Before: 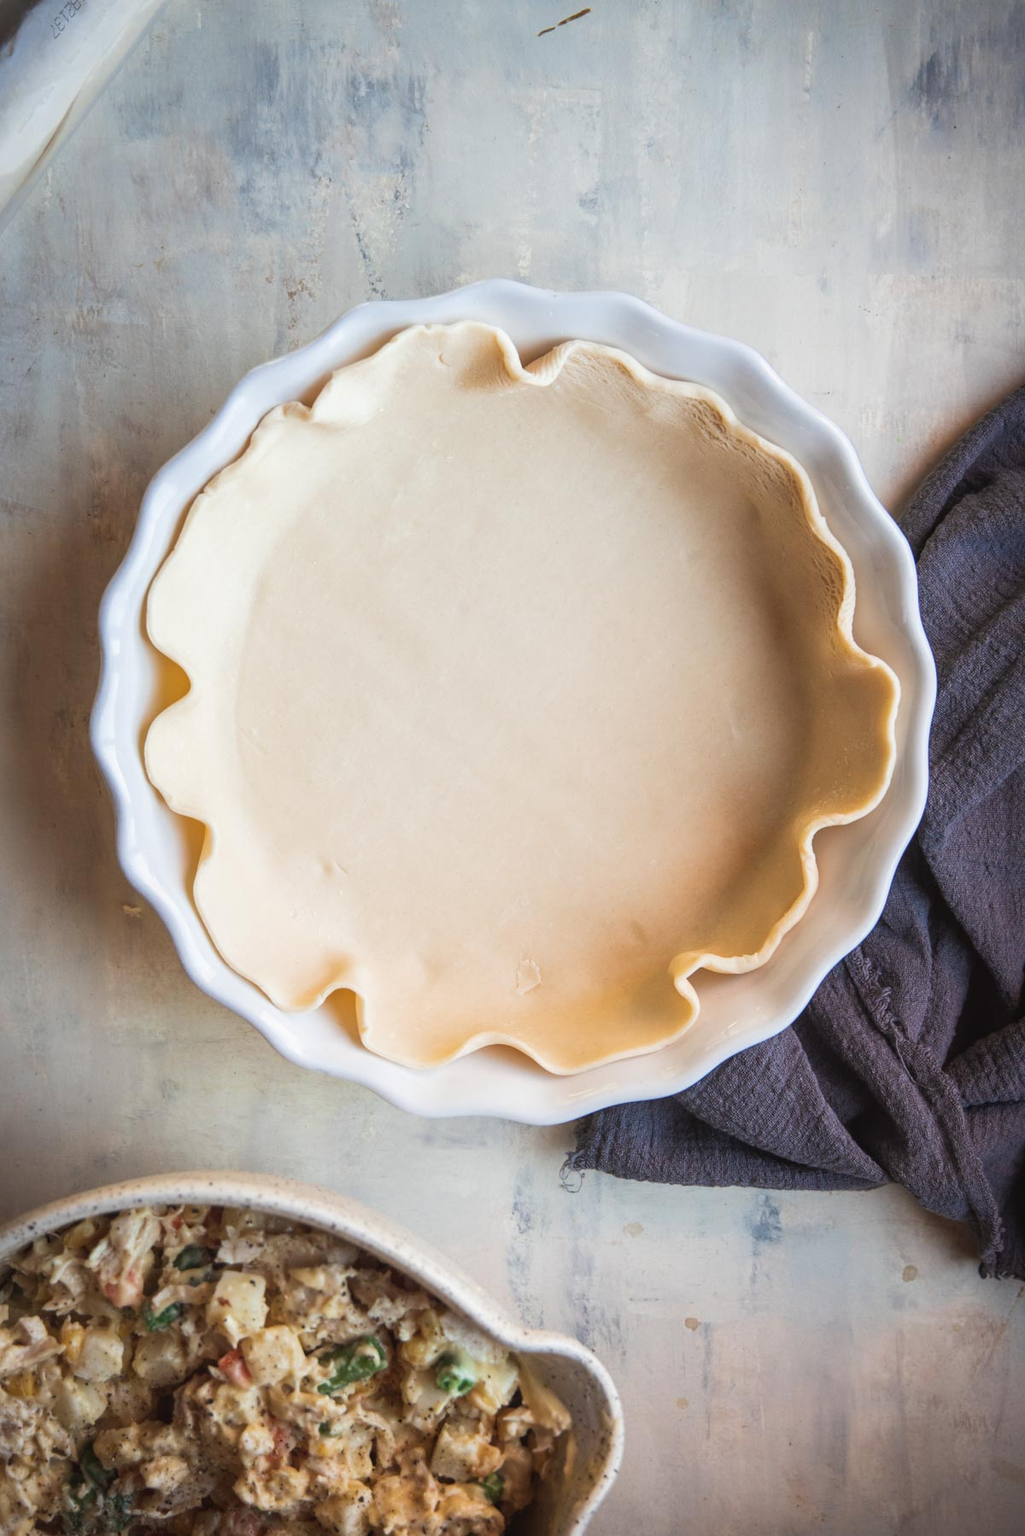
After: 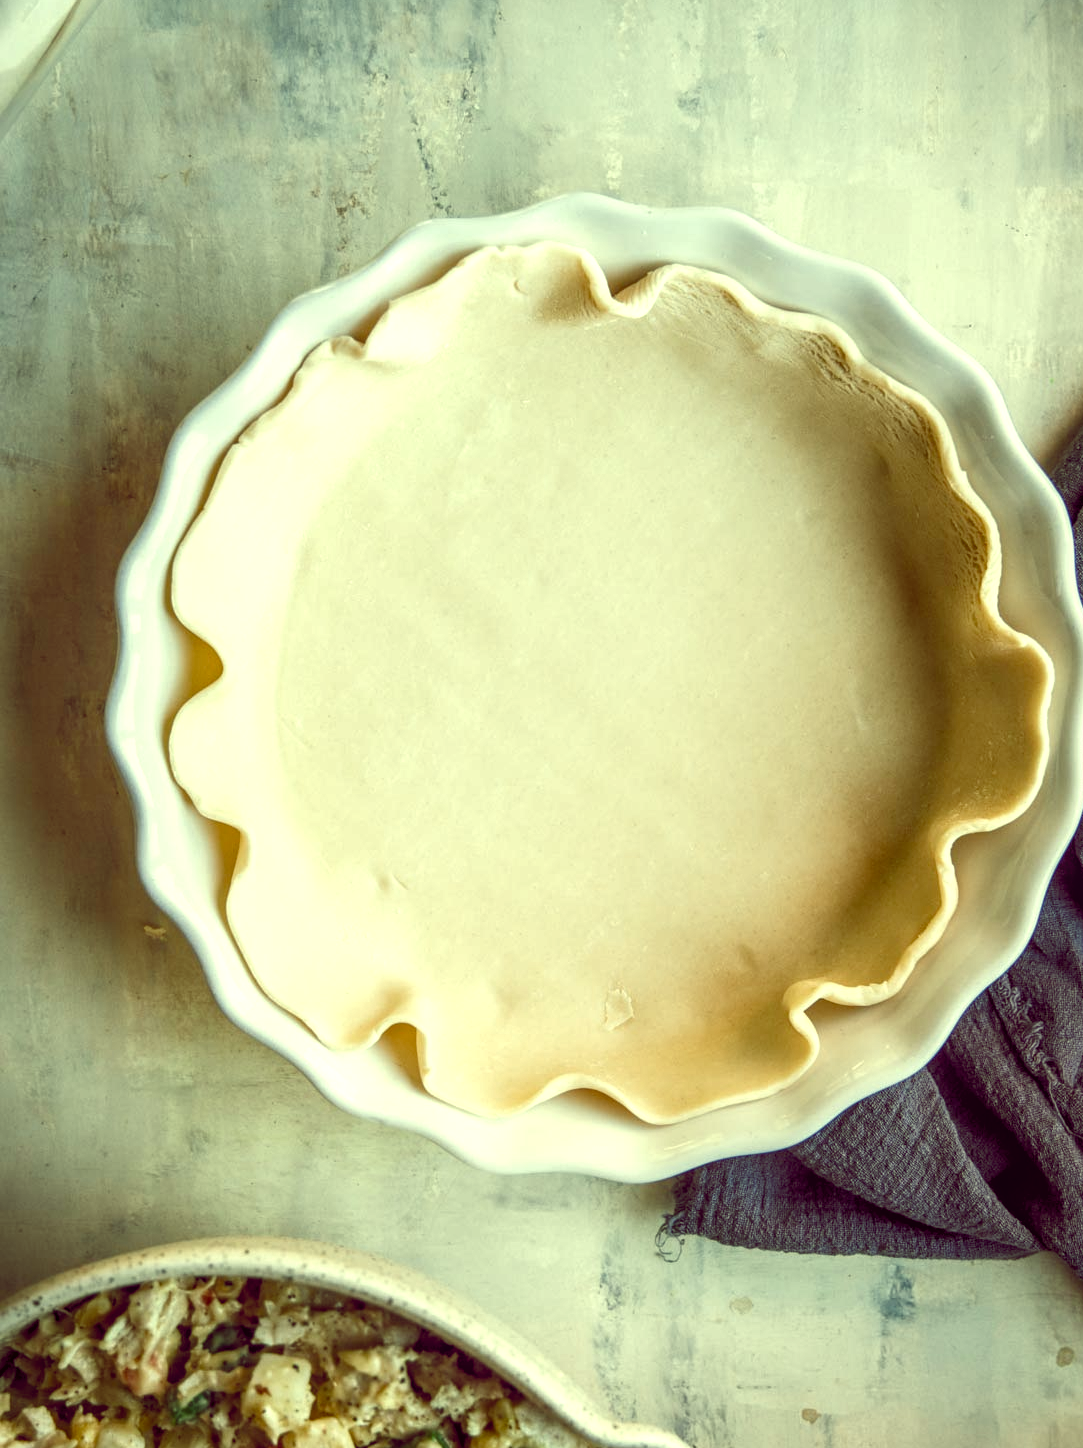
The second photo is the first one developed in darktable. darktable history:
exposure: exposure 0.127 EV, compensate highlight preservation false
crop: top 7.49%, right 9.717%, bottom 11.943%
white balance: emerald 1
local contrast: detail 130%
color balance rgb: highlights gain › chroma 2.94%, highlights gain › hue 60.57°, global offset › chroma 0.25%, global offset › hue 256.52°, perceptual saturation grading › global saturation 20%, perceptual saturation grading › highlights -50%, perceptual saturation grading › shadows 30%, contrast 15%
color correction: highlights a* -5.94, highlights b* 11.19
color balance: lift [1, 1.015, 0.987, 0.985], gamma [1, 0.959, 1.042, 0.958], gain [0.927, 0.938, 1.072, 0.928], contrast 1.5%
